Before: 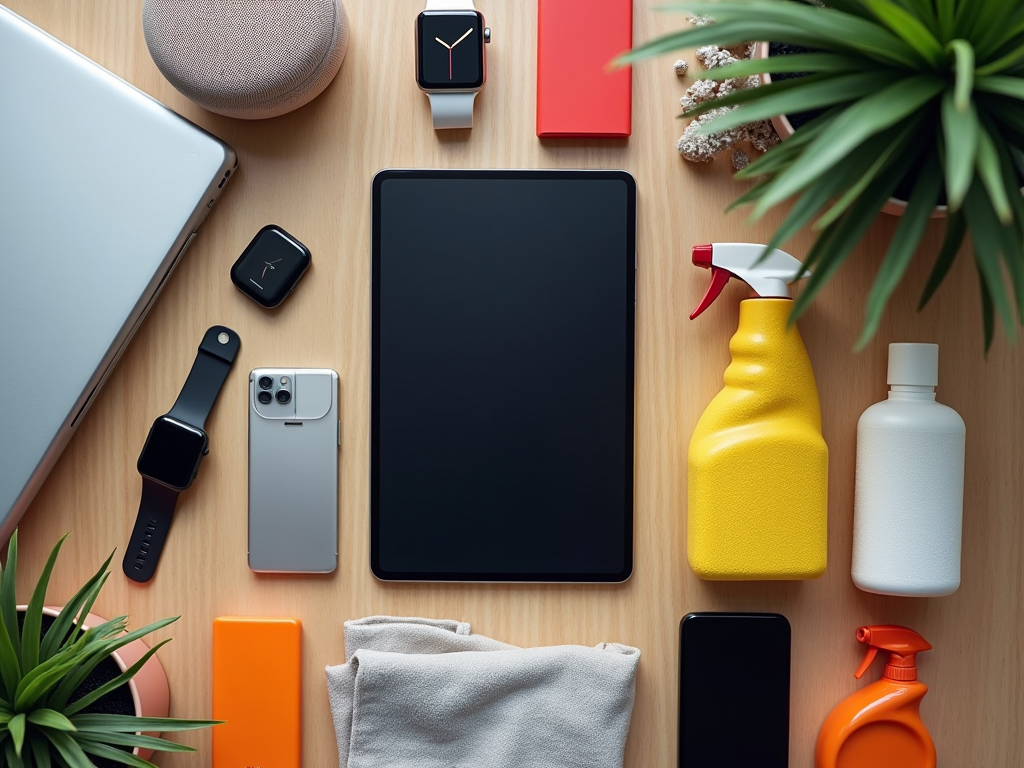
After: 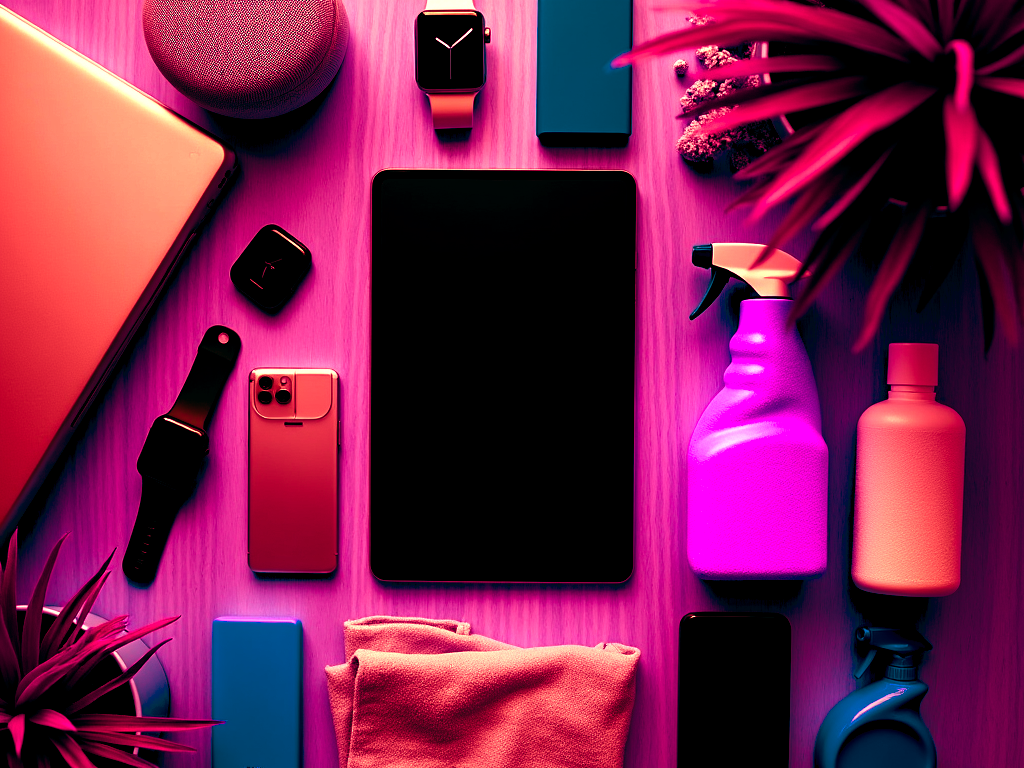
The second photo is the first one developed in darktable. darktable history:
color balance rgb: shadows lift › luminance -18.76%, shadows lift › chroma 35.44%, power › luminance -3.76%, power › hue 142.17°, highlights gain › chroma 7.5%, highlights gain › hue 184.75°, global offset › luminance -0.52%, global offset › chroma 0.91%, global offset › hue 173.36°, shadows fall-off 300%, white fulcrum 2 EV, highlights fall-off 300%, linear chroma grading › shadows 17.19%, linear chroma grading › highlights 61.12%, linear chroma grading › global chroma 50%, hue shift -150.52°, perceptual brilliance grading › global brilliance 12%, mask middle-gray fulcrum 100%, contrast gray fulcrum 38.43%, contrast 35.15%, saturation formula JzAzBz (2021)
white balance: red 0.931, blue 1.11
